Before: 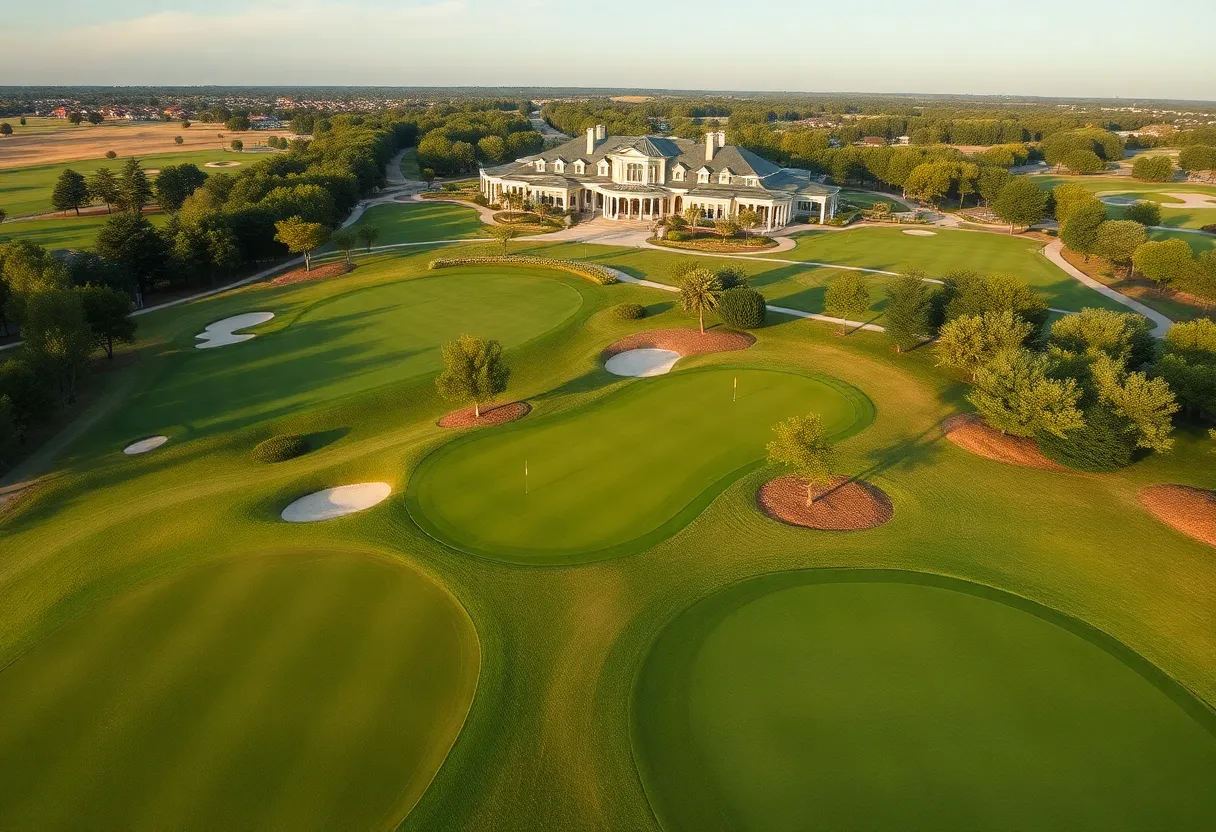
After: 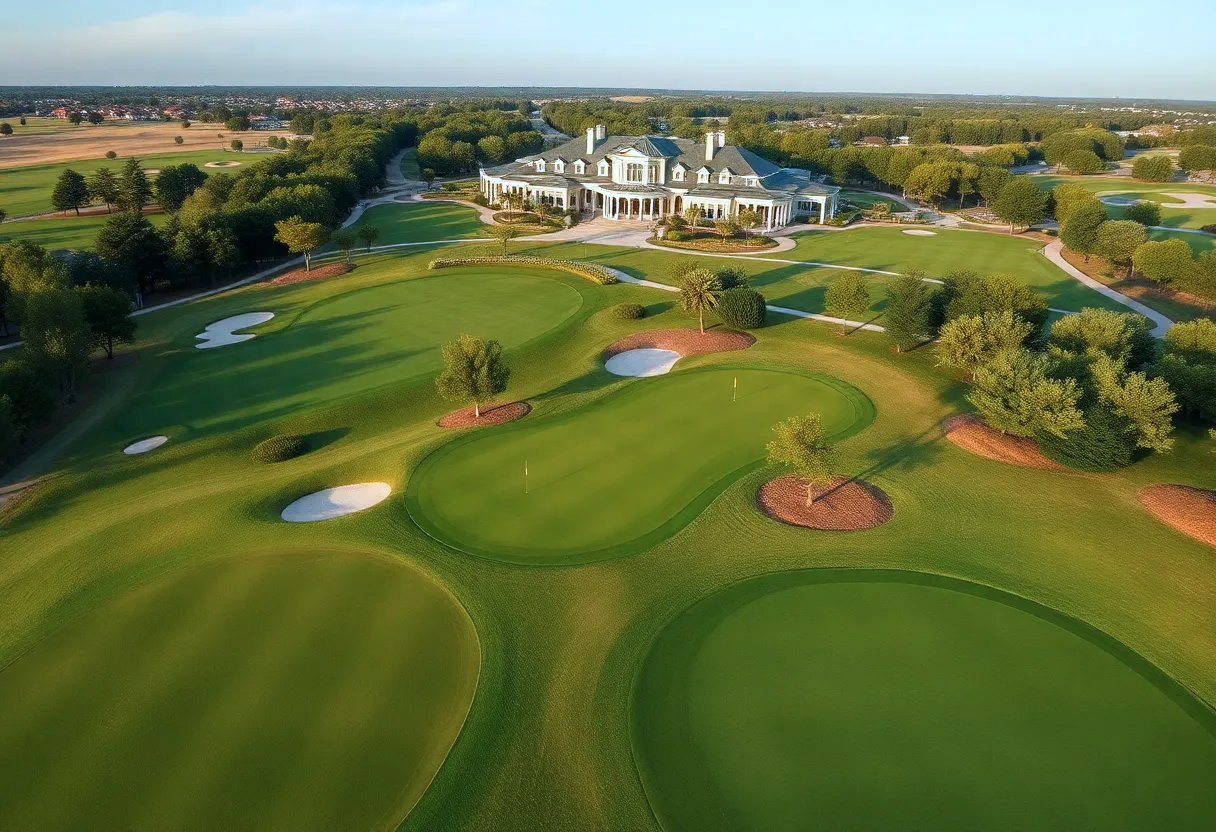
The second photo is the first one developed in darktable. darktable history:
color calibration: x 0.38, y 0.389, temperature 4079.49 K
contrast equalizer: y [[0.6 ×6], [0.55 ×6], [0 ×6], [0 ×6], [0 ×6]], mix 0.165
